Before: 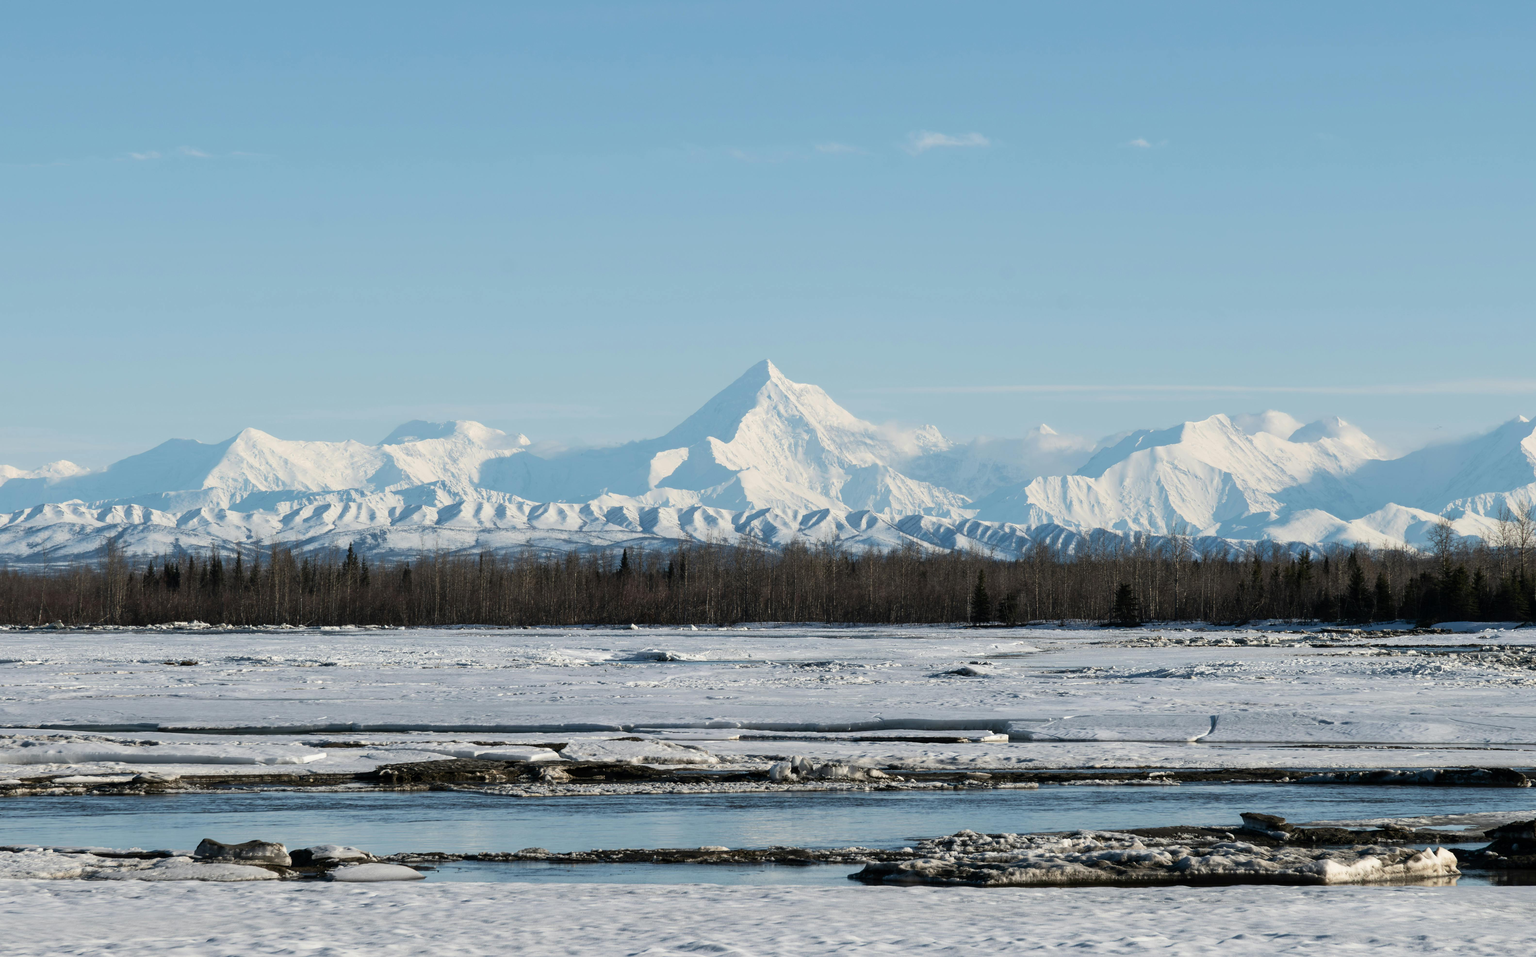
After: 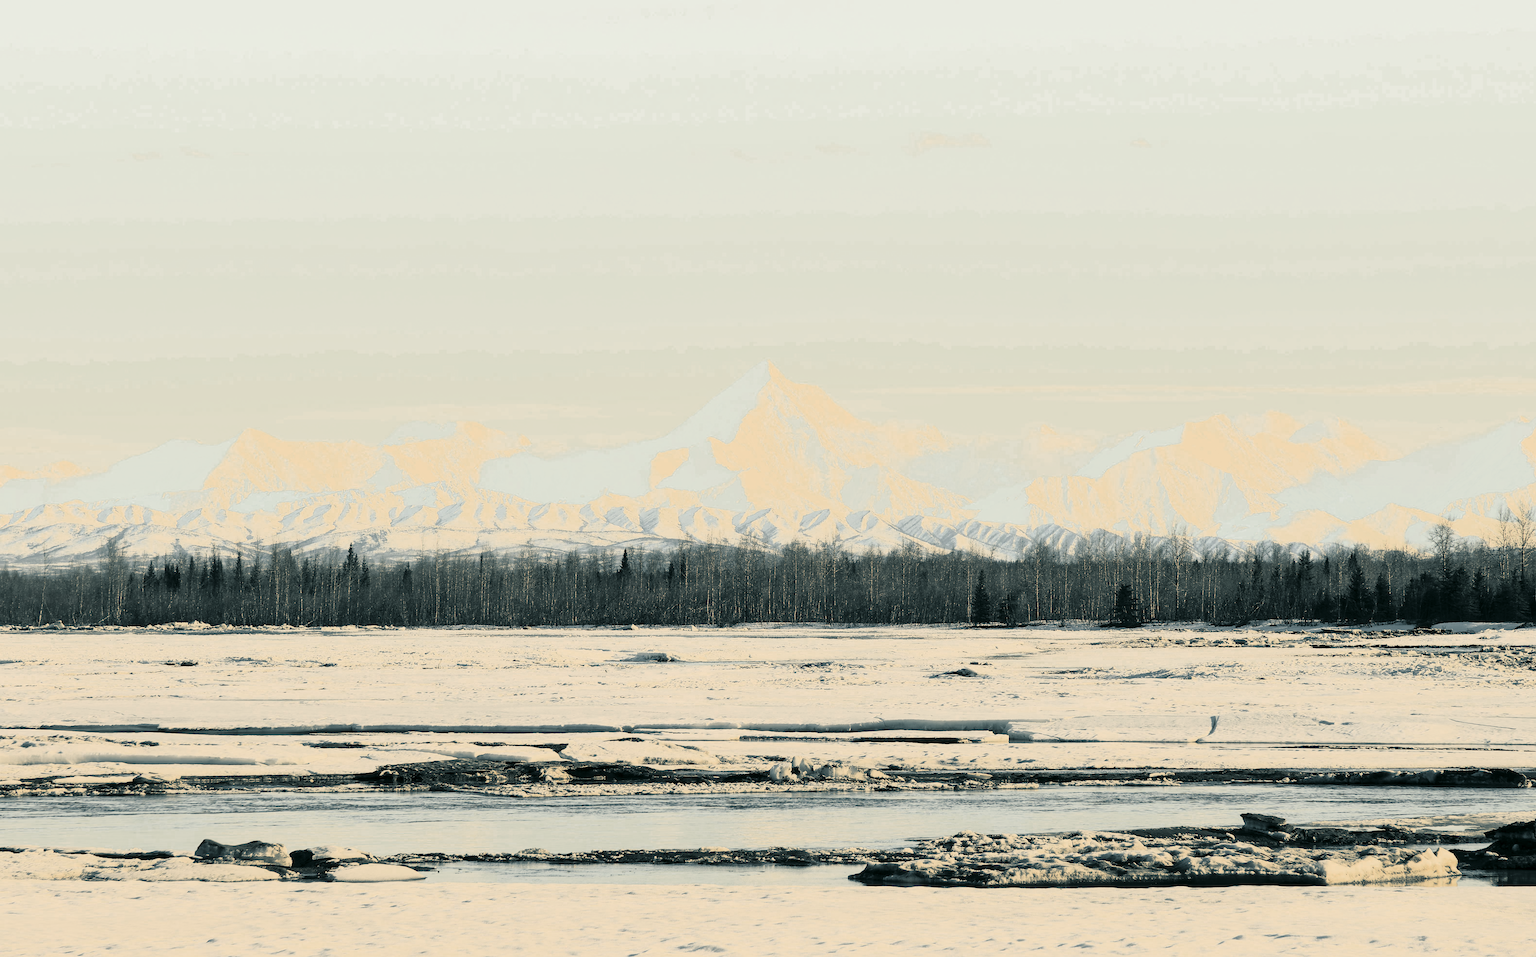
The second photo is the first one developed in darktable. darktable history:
sharpen: radius 1.4, amount 1.25, threshold 0.7
tone curve: curves: ch0 [(0, 0) (0.004, 0.001) (0.133, 0.112) (0.325, 0.362) (0.832, 0.893) (1, 1)], color space Lab, linked channels, preserve colors none
local contrast: mode bilateral grid, contrast 15, coarseness 36, detail 105%, midtone range 0.2
color zones: curves: ch0 [(0, 0.48) (0.209, 0.398) (0.305, 0.332) (0.429, 0.493) (0.571, 0.5) (0.714, 0.5) (0.857, 0.5) (1, 0.48)]; ch1 [(0, 0.736) (0.143, 0.625) (0.225, 0.371) (0.429, 0.256) (0.571, 0.241) (0.714, 0.213) (0.857, 0.48) (1, 0.736)]; ch2 [(0, 0.448) (0.143, 0.498) (0.286, 0.5) (0.429, 0.5) (0.571, 0.5) (0.714, 0.5) (0.857, 0.5) (1, 0.448)]
split-toning: shadows › hue 205.2°, shadows › saturation 0.29, highlights › hue 50.4°, highlights › saturation 0.38, balance -49.9
contrast brightness saturation: contrast 0.43, brightness 0.56, saturation -0.19
color correction: highlights a* 5.3, highlights b* 24.26, shadows a* -15.58, shadows b* 4.02
